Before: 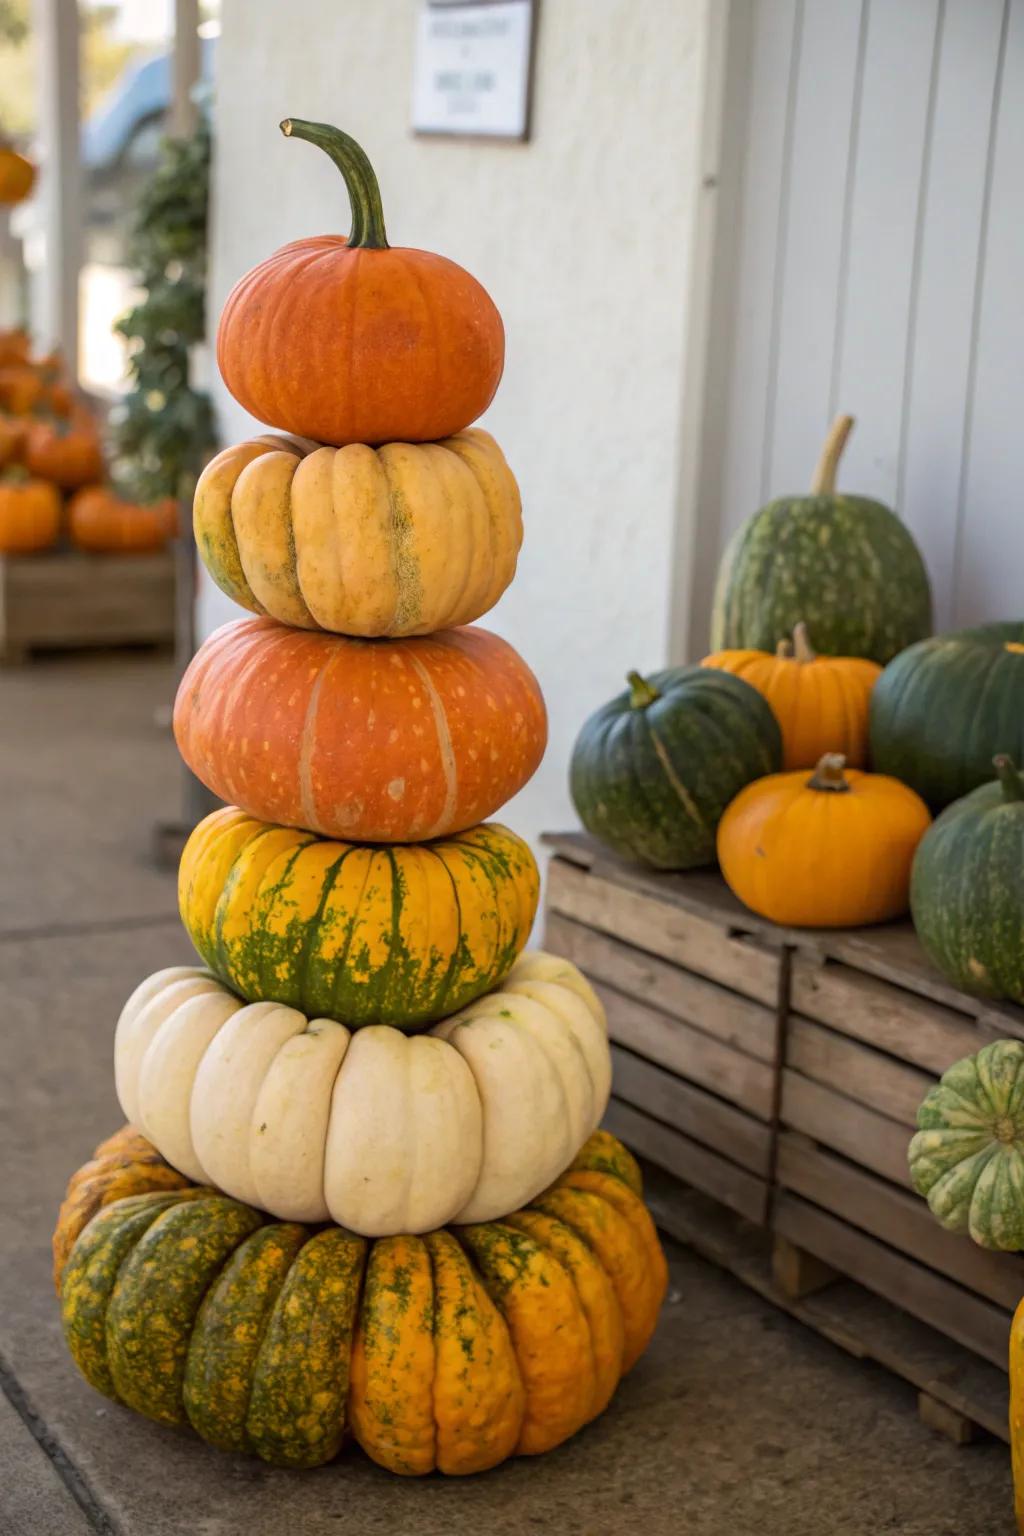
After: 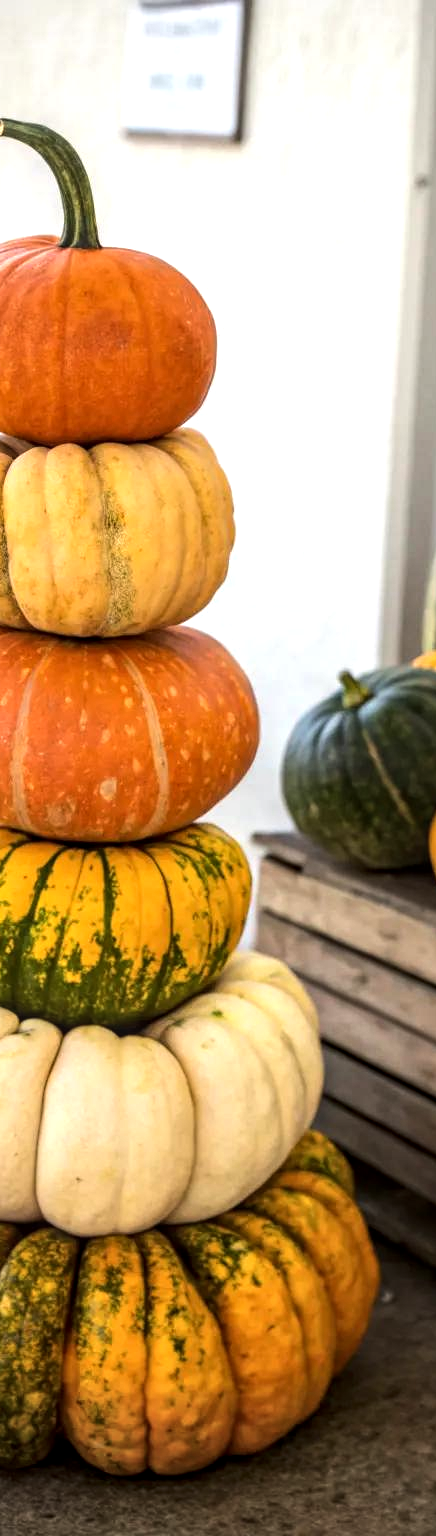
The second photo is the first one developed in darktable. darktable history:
vignetting: fall-off radius 61.08%, brightness -0.288
local contrast: on, module defaults
tone equalizer: -8 EV -0.739 EV, -7 EV -0.681 EV, -6 EV -0.595 EV, -5 EV -0.401 EV, -3 EV 0.385 EV, -2 EV 0.6 EV, -1 EV 0.693 EV, +0 EV 0.732 EV, edges refinement/feathering 500, mask exposure compensation -1.25 EV, preserve details no
crop: left 28.219%, right 29.119%
